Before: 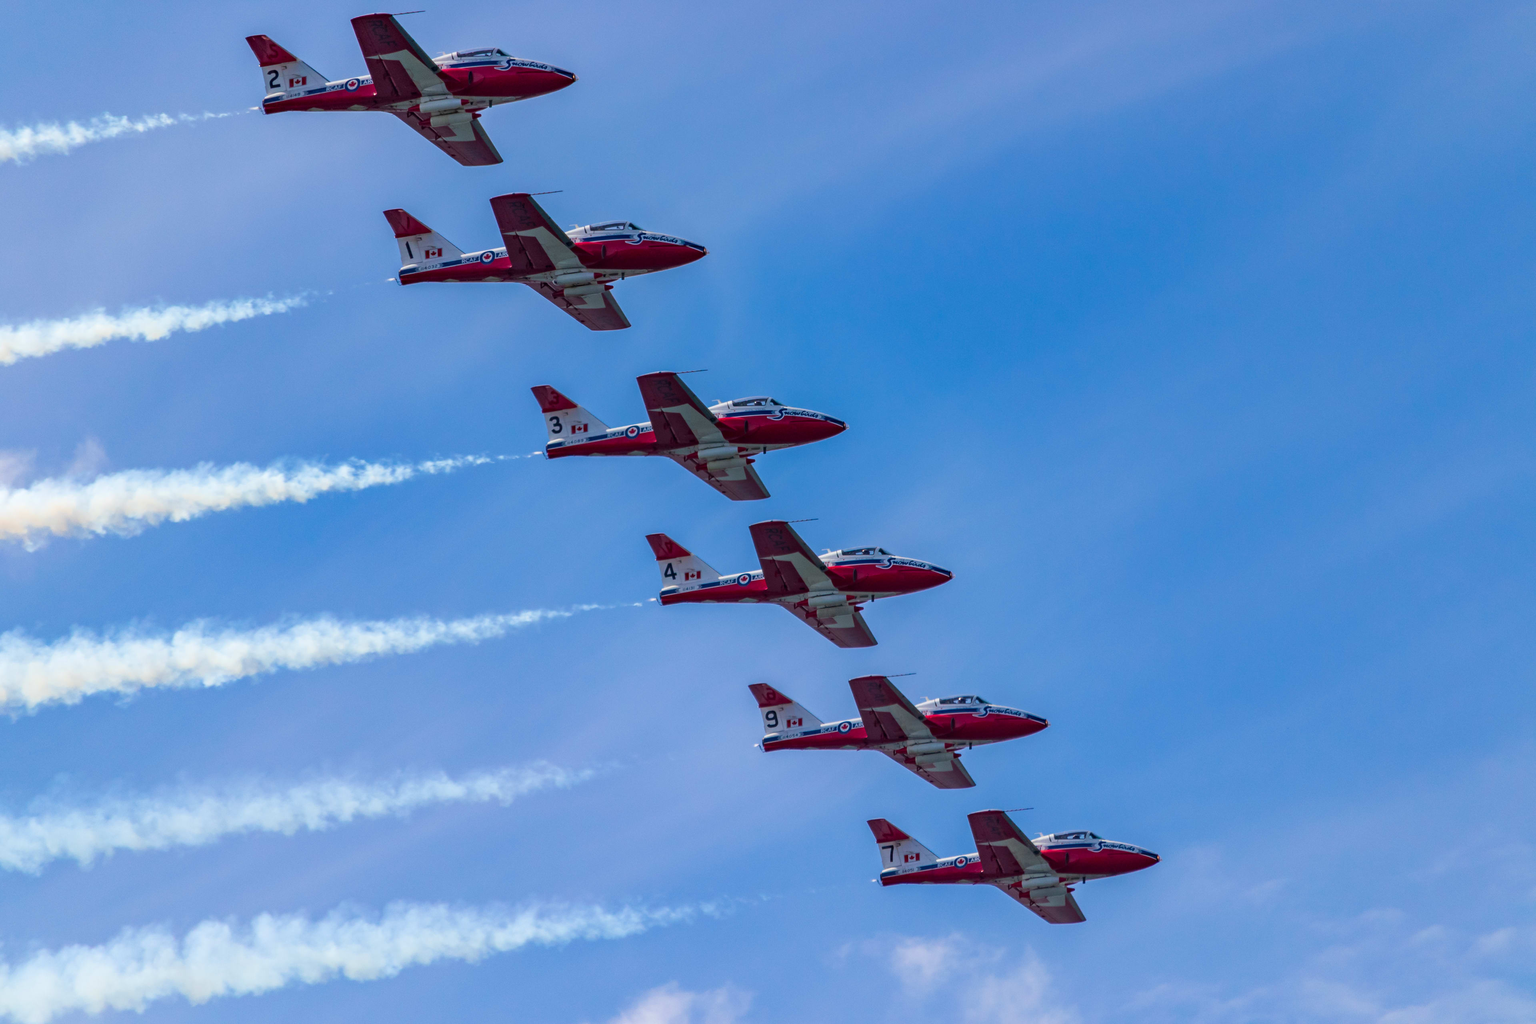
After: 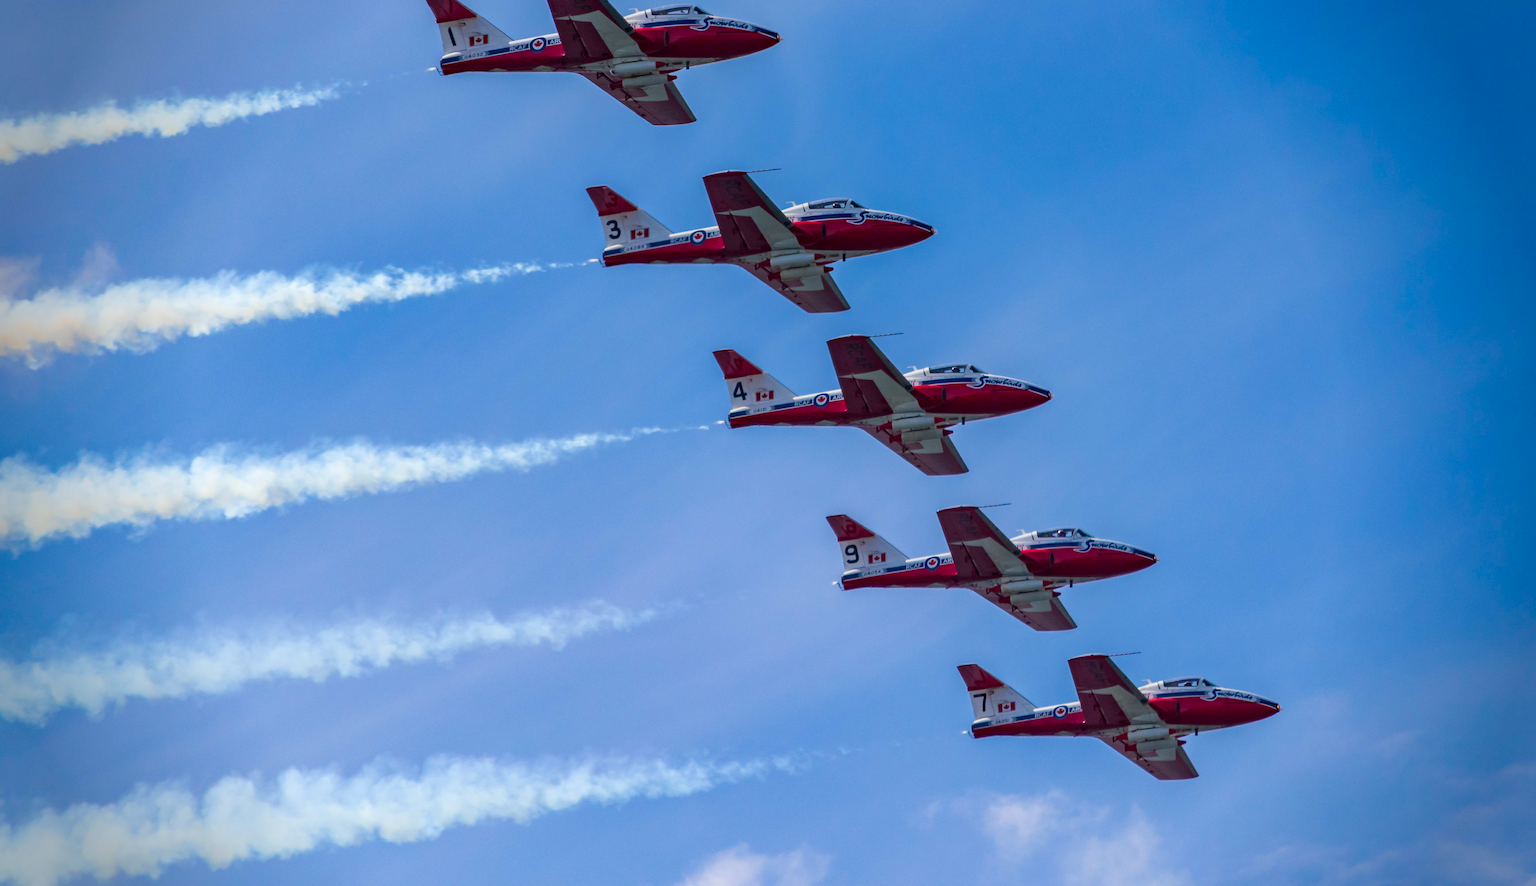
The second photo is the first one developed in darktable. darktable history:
crop: top 21.249%, right 9.35%, bottom 0.26%
contrast brightness saturation: contrast 0.071
vignetting: fall-off start 76.03%, fall-off radius 28.58%, saturation 0.371, width/height ratio 0.979, unbound false
